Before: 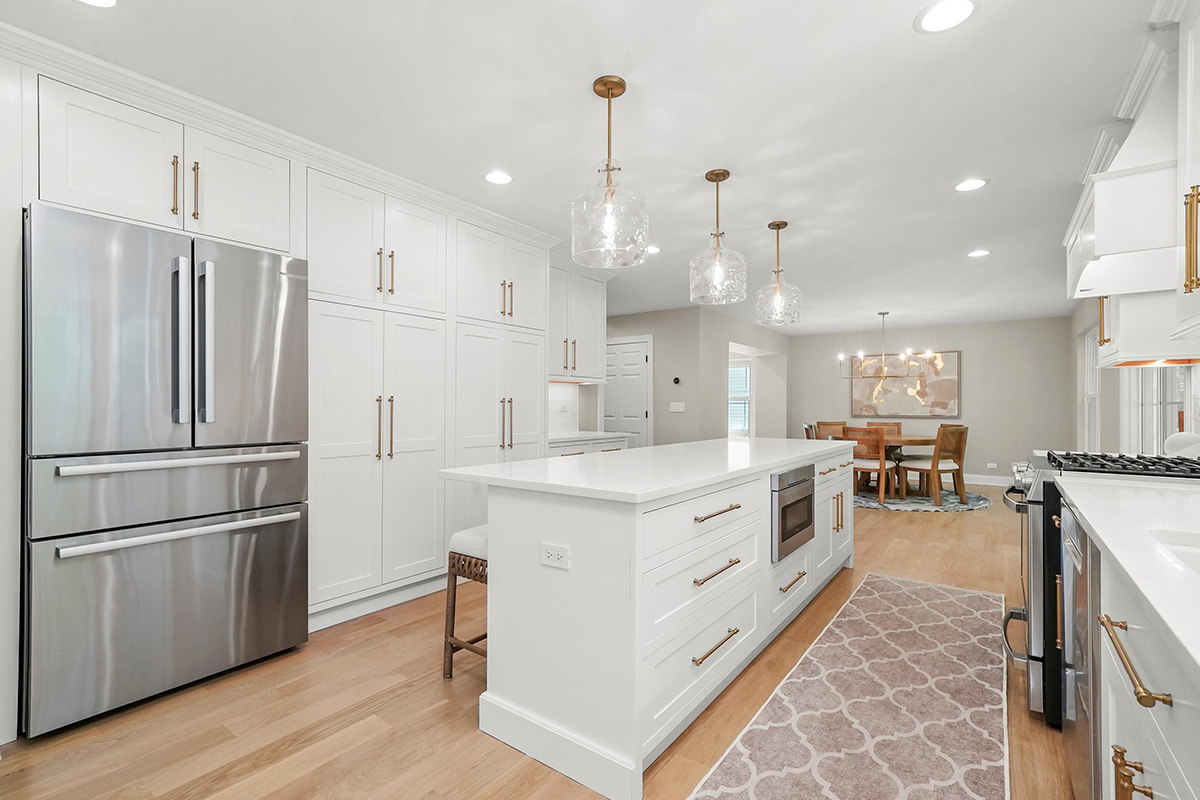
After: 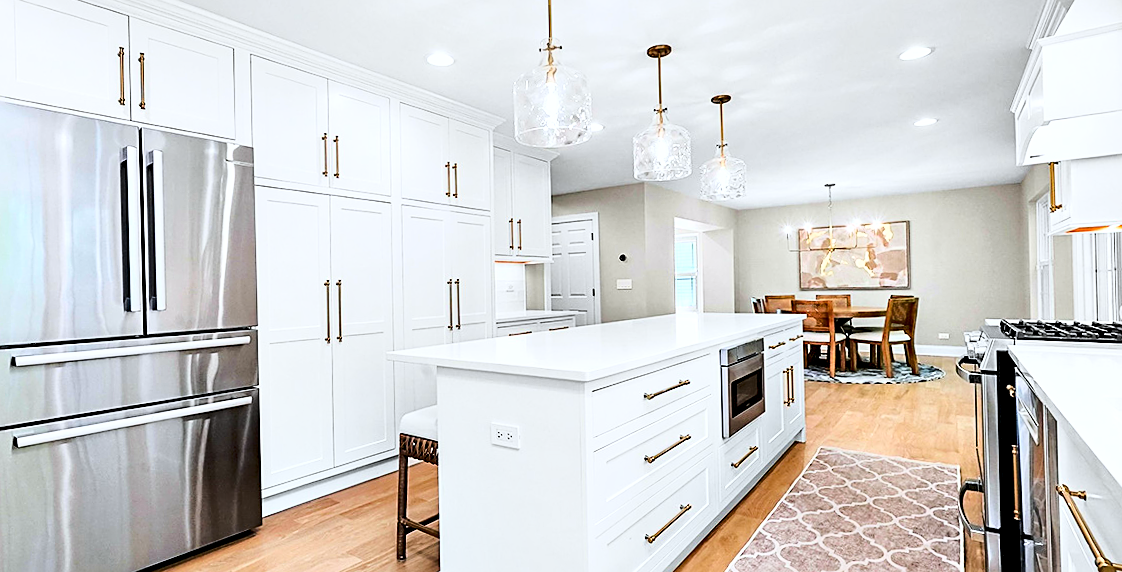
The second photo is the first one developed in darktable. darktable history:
base curve: curves: ch0 [(0, 0) (0.032, 0.037) (0.105, 0.228) (0.435, 0.76) (0.856, 0.983) (1, 1)]
haze removal: compatibility mode true, adaptive false
white balance: red 0.974, blue 1.044
crop and rotate: left 2.991%, top 13.302%, right 1.981%, bottom 12.636%
shadows and highlights: shadows 25, highlights -25
rotate and perspective: rotation -1.32°, lens shift (horizontal) -0.031, crop left 0.015, crop right 0.985, crop top 0.047, crop bottom 0.982
sharpen: radius 1.967
contrast equalizer: octaves 7, y [[0.6 ×6], [0.55 ×6], [0 ×6], [0 ×6], [0 ×6]]
